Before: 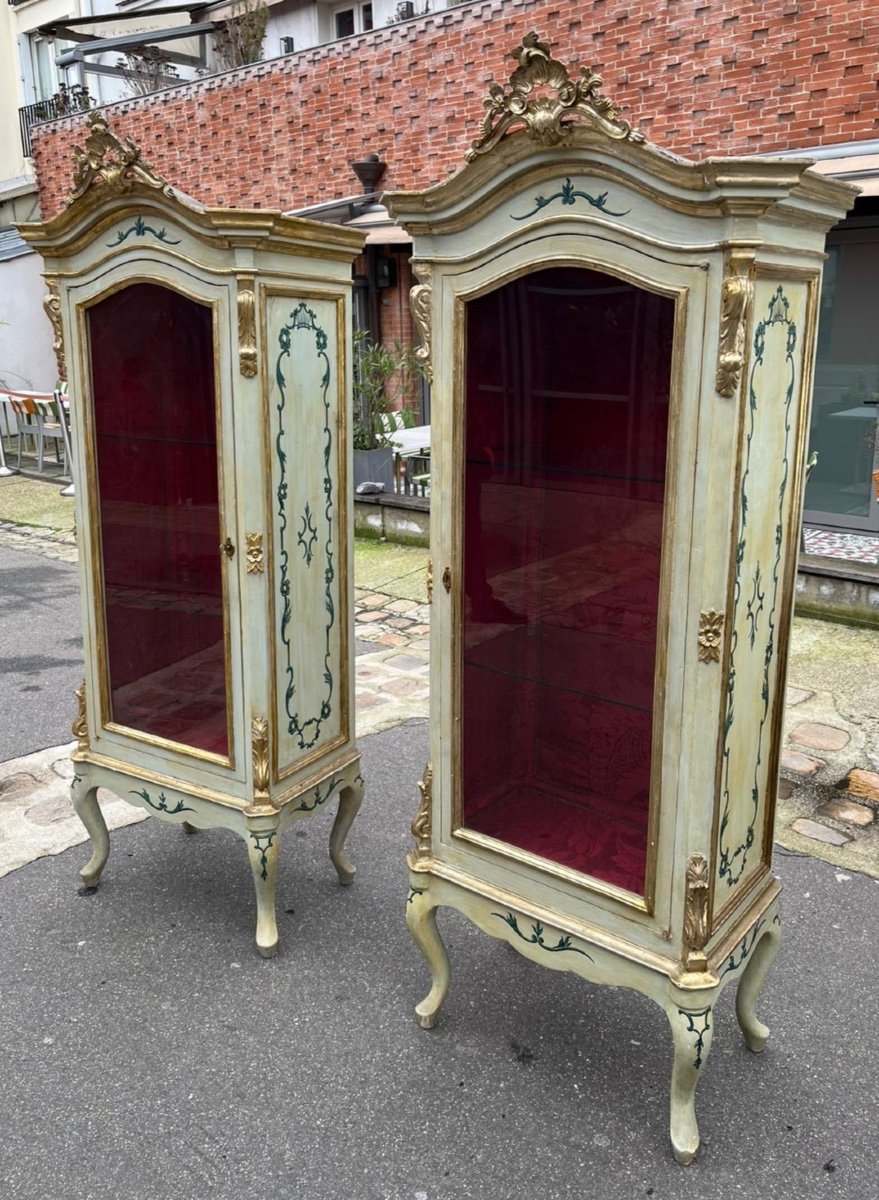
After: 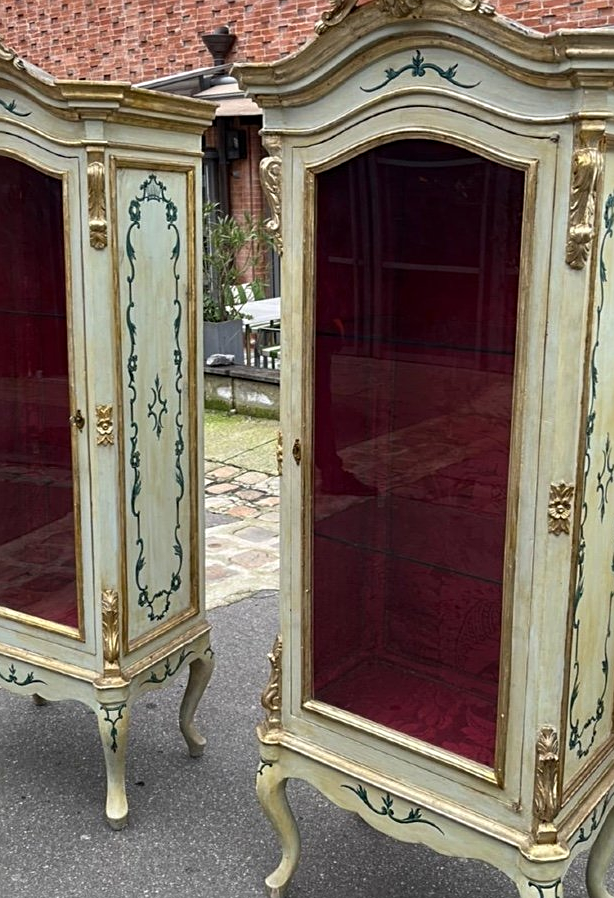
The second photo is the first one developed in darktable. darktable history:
crop and rotate: left 17.141%, top 10.712%, right 12.918%, bottom 14.426%
sharpen: radius 2.175, amount 0.385, threshold 0.09
